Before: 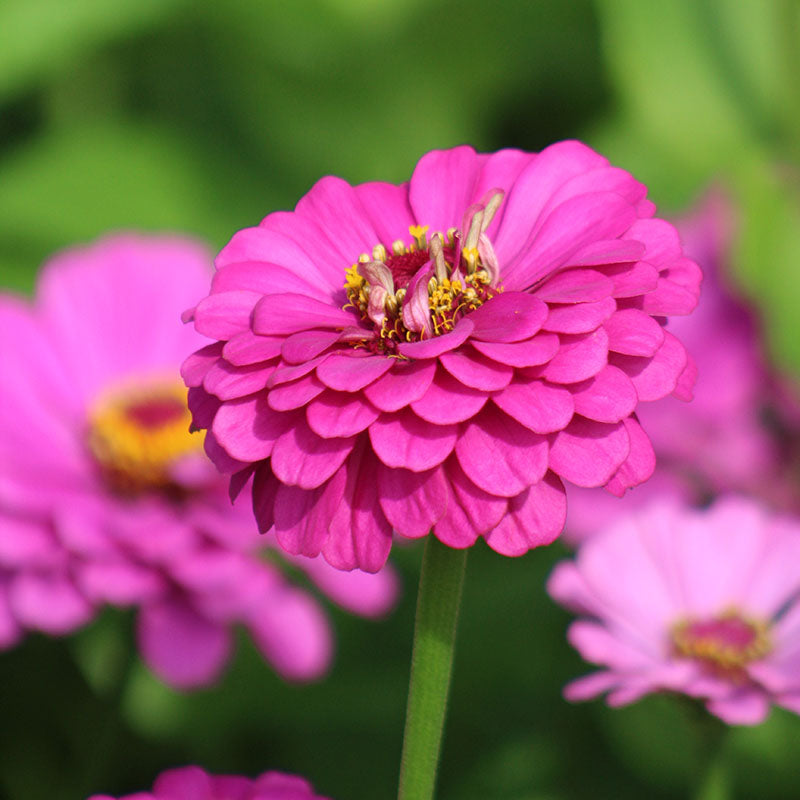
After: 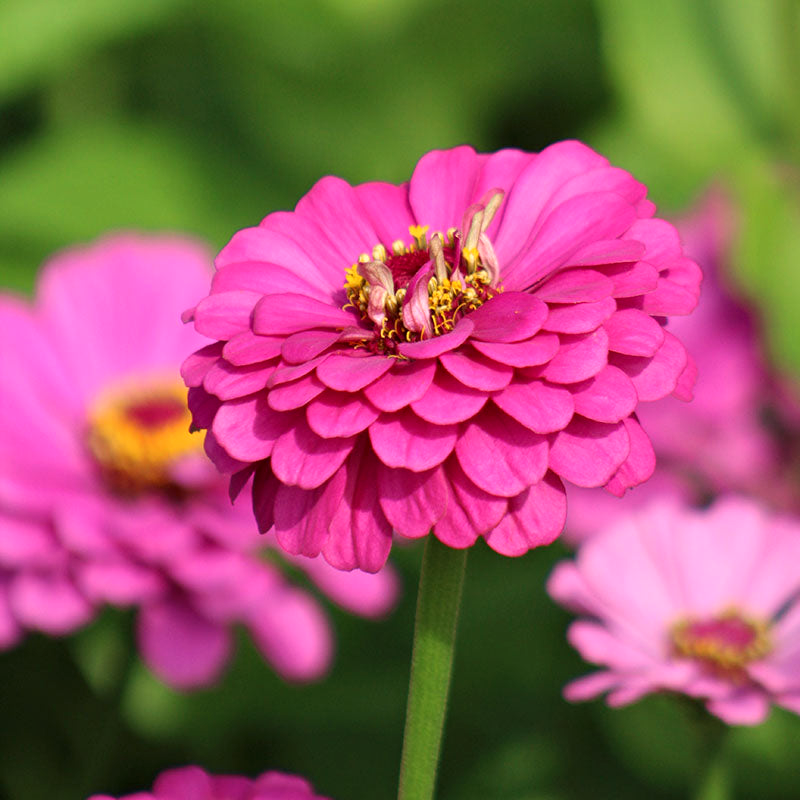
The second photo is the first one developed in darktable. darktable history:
contrast equalizer: octaves 7, y [[0.6 ×6], [0.55 ×6], [0 ×6], [0 ×6], [0 ×6]], mix 0.3
white balance: red 1.045, blue 0.932
